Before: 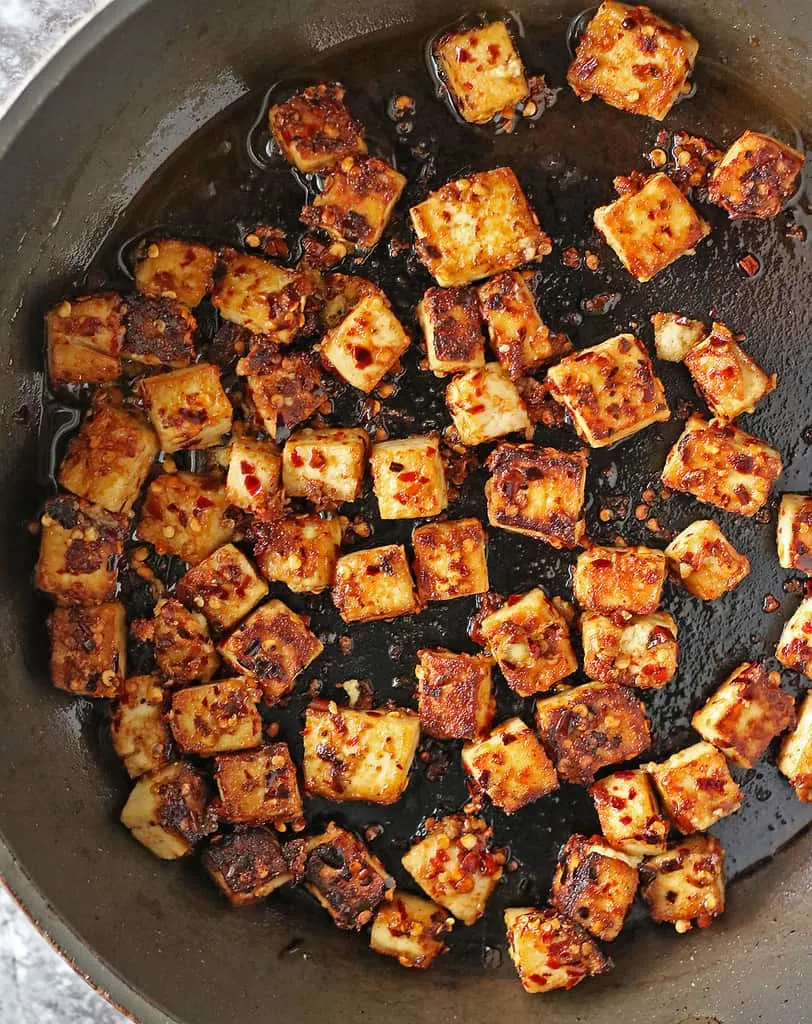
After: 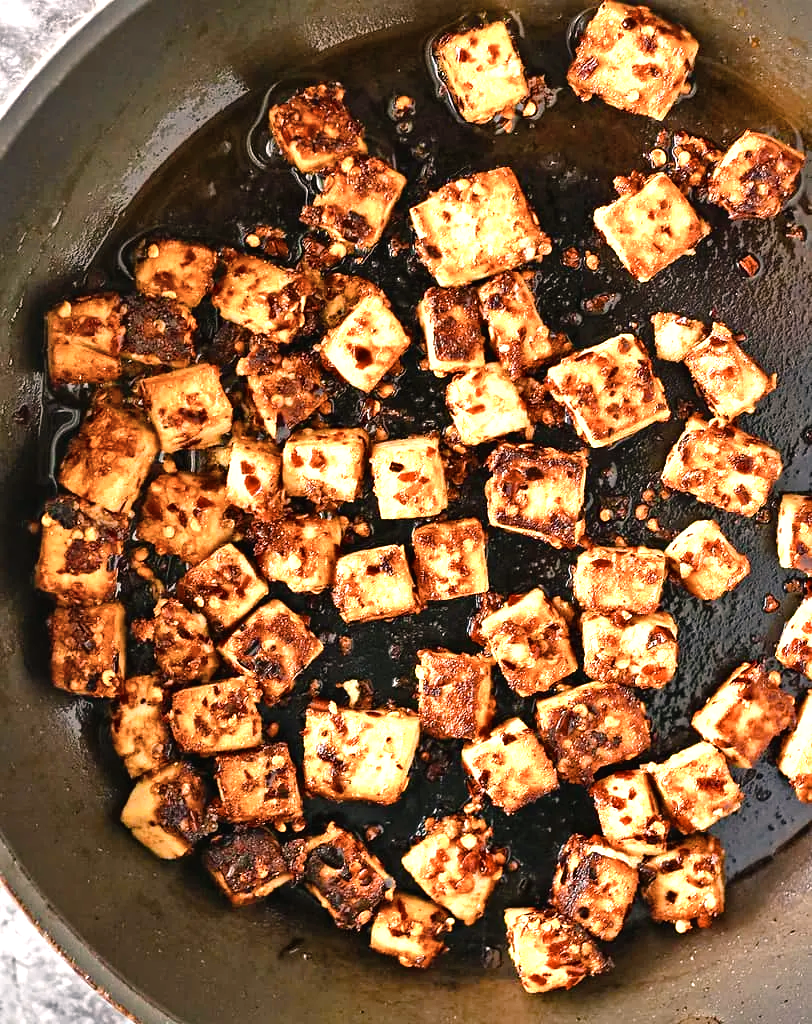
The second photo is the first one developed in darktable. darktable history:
white balance: emerald 1
color balance rgb: shadows lift › chroma 1%, shadows lift › hue 217.2°, power › hue 310.8°, highlights gain › chroma 2%, highlights gain › hue 44.4°, global offset › luminance 0.25%, global offset › hue 171.6°, perceptual saturation grading › global saturation 14.09%, perceptual saturation grading › highlights -30%, perceptual saturation grading › shadows 50.67%, global vibrance 25%, contrast 20%
shadows and highlights: low approximation 0.01, soften with gaussian
color zones: curves: ch0 [(0.018, 0.548) (0.224, 0.64) (0.425, 0.447) (0.675, 0.575) (0.732, 0.579)]; ch1 [(0.066, 0.487) (0.25, 0.5) (0.404, 0.43) (0.75, 0.421) (0.956, 0.421)]; ch2 [(0.044, 0.561) (0.215, 0.465) (0.399, 0.544) (0.465, 0.548) (0.614, 0.447) (0.724, 0.43) (0.882, 0.623) (0.956, 0.632)]
